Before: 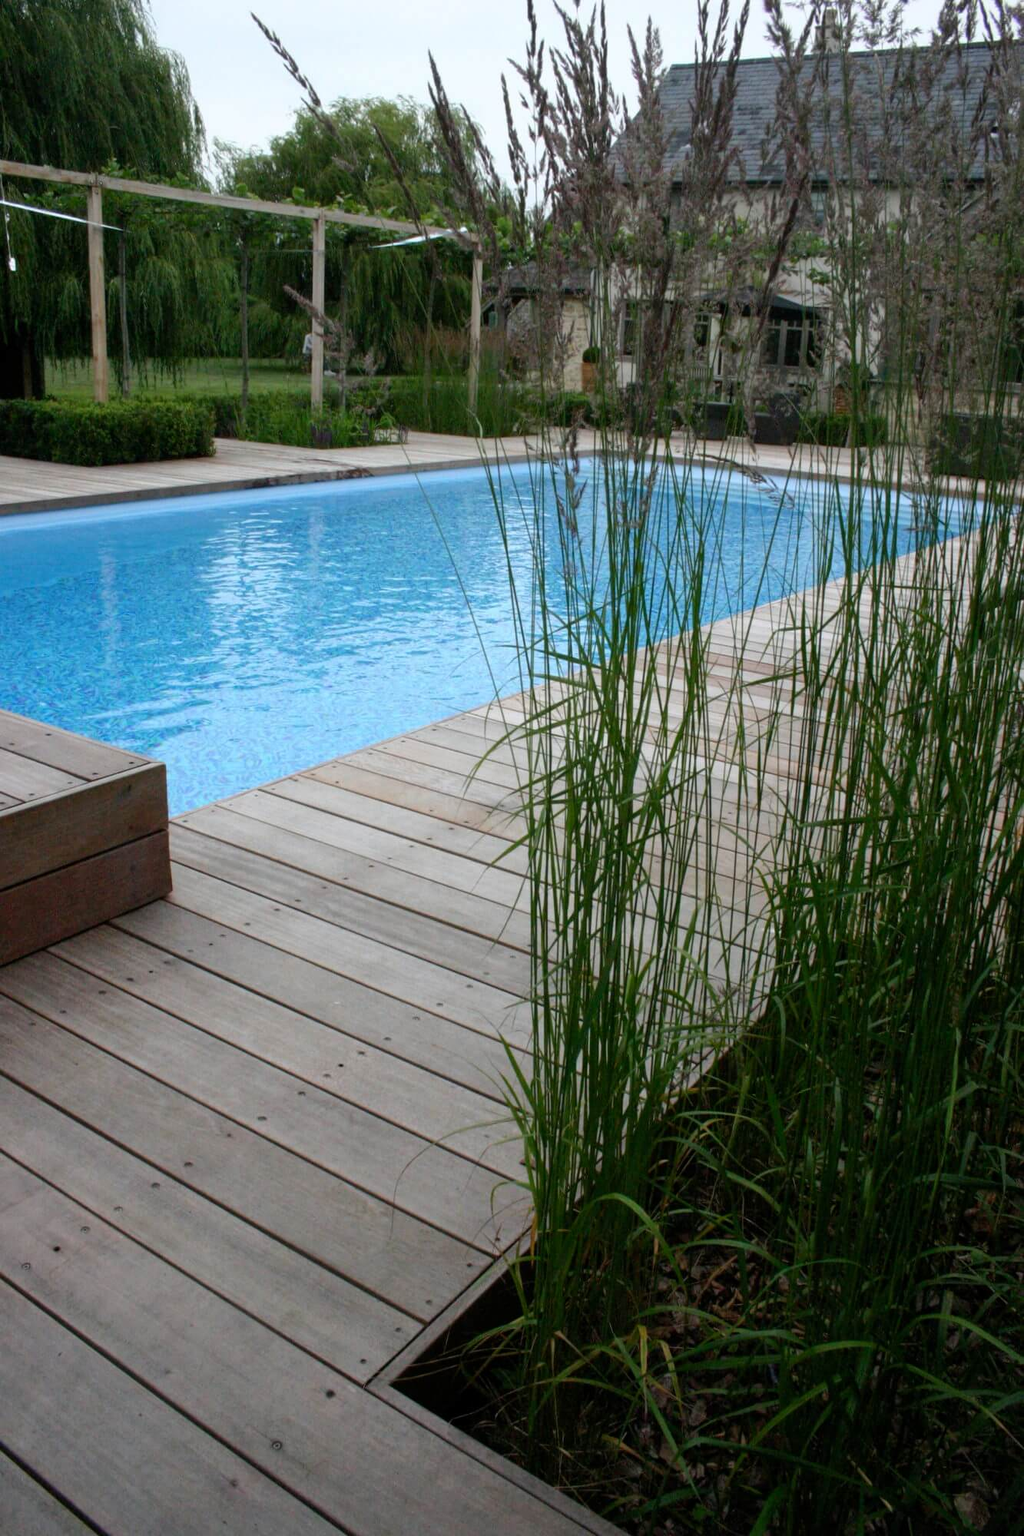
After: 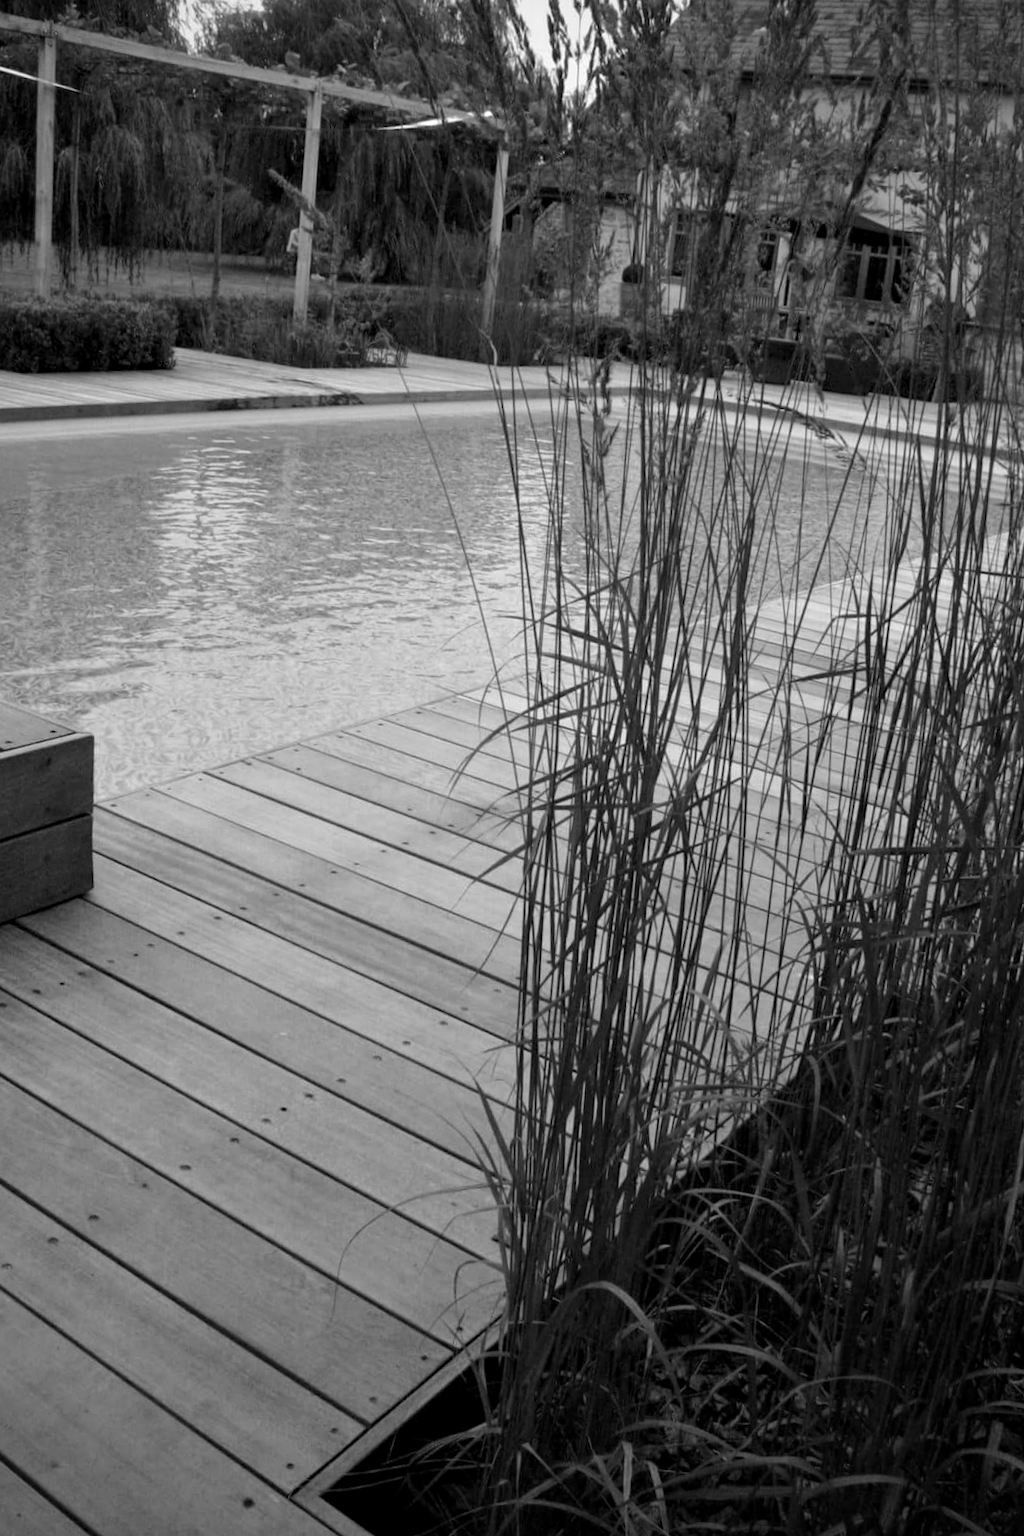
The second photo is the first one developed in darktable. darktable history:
vignetting: fall-off radius 60.92%
crop and rotate: angle -3.27°, left 5.211%, top 5.211%, right 4.607%, bottom 4.607%
monochrome: a 32, b 64, size 2.3
contrast equalizer: octaves 7, y [[0.6 ×6], [0.55 ×6], [0 ×6], [0 ×6], [0 ×6]], mix 0.3
